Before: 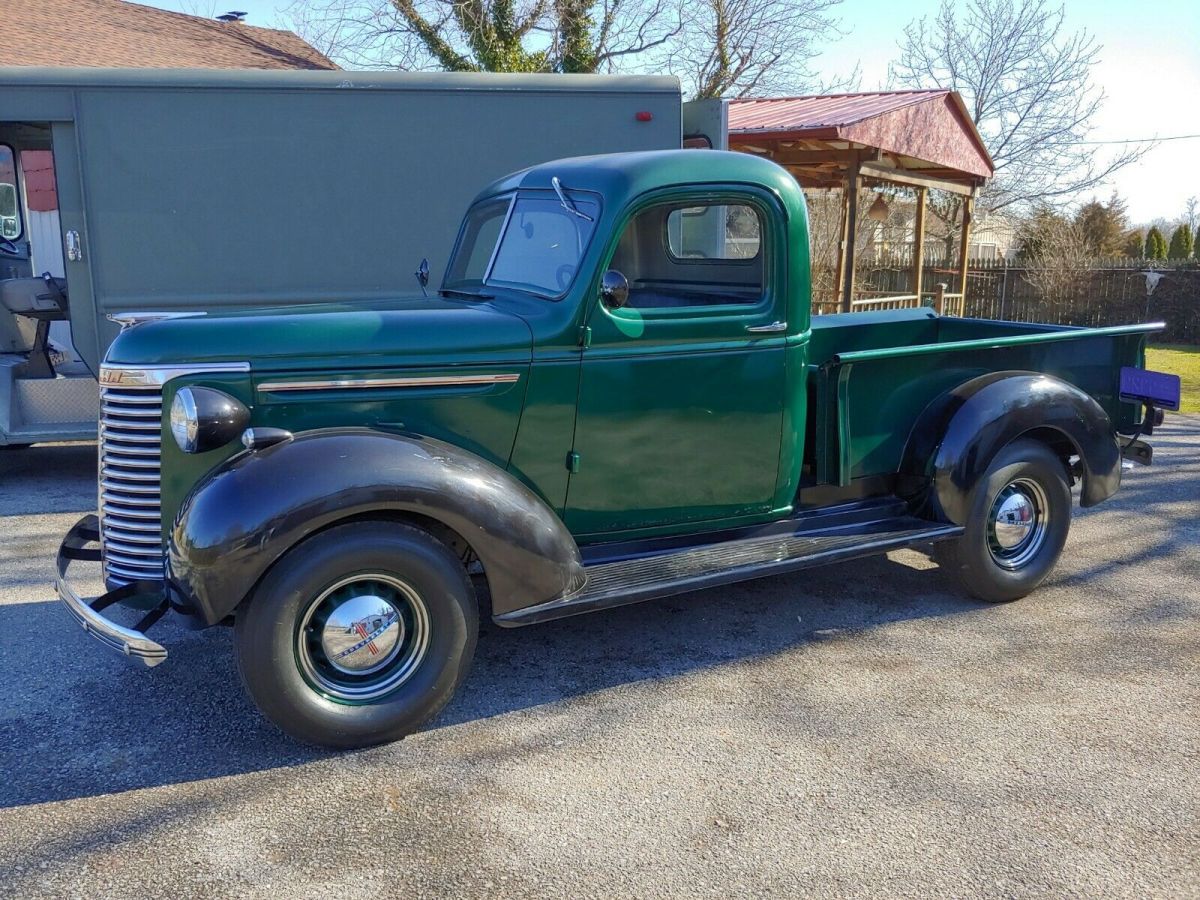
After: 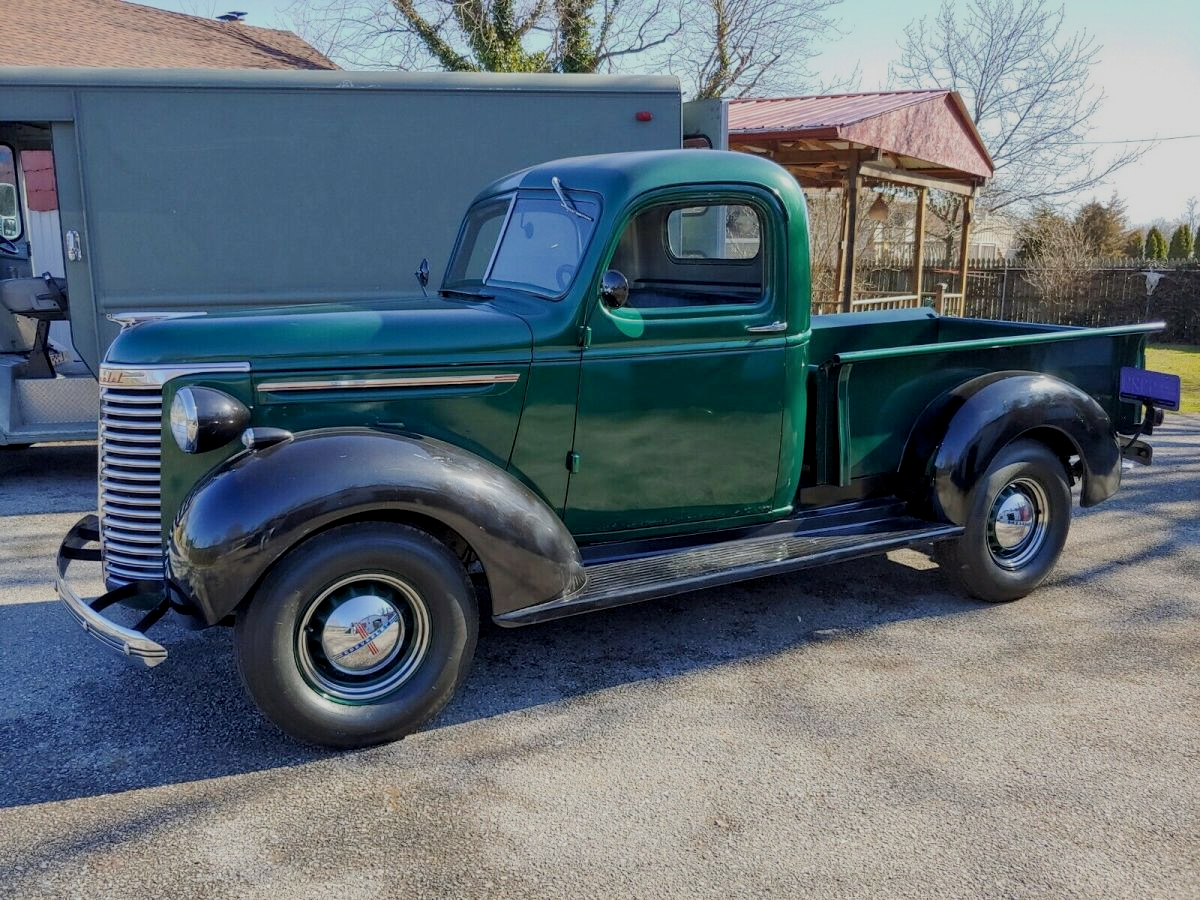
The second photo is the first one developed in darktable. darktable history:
local contrast: highlights 100%, shadows 100%, detail 120%, midtone range 0.2
filmic rgb: black relative exposure -7.65 EV, white relative exposure 4.56 EV, hardness 3.61
